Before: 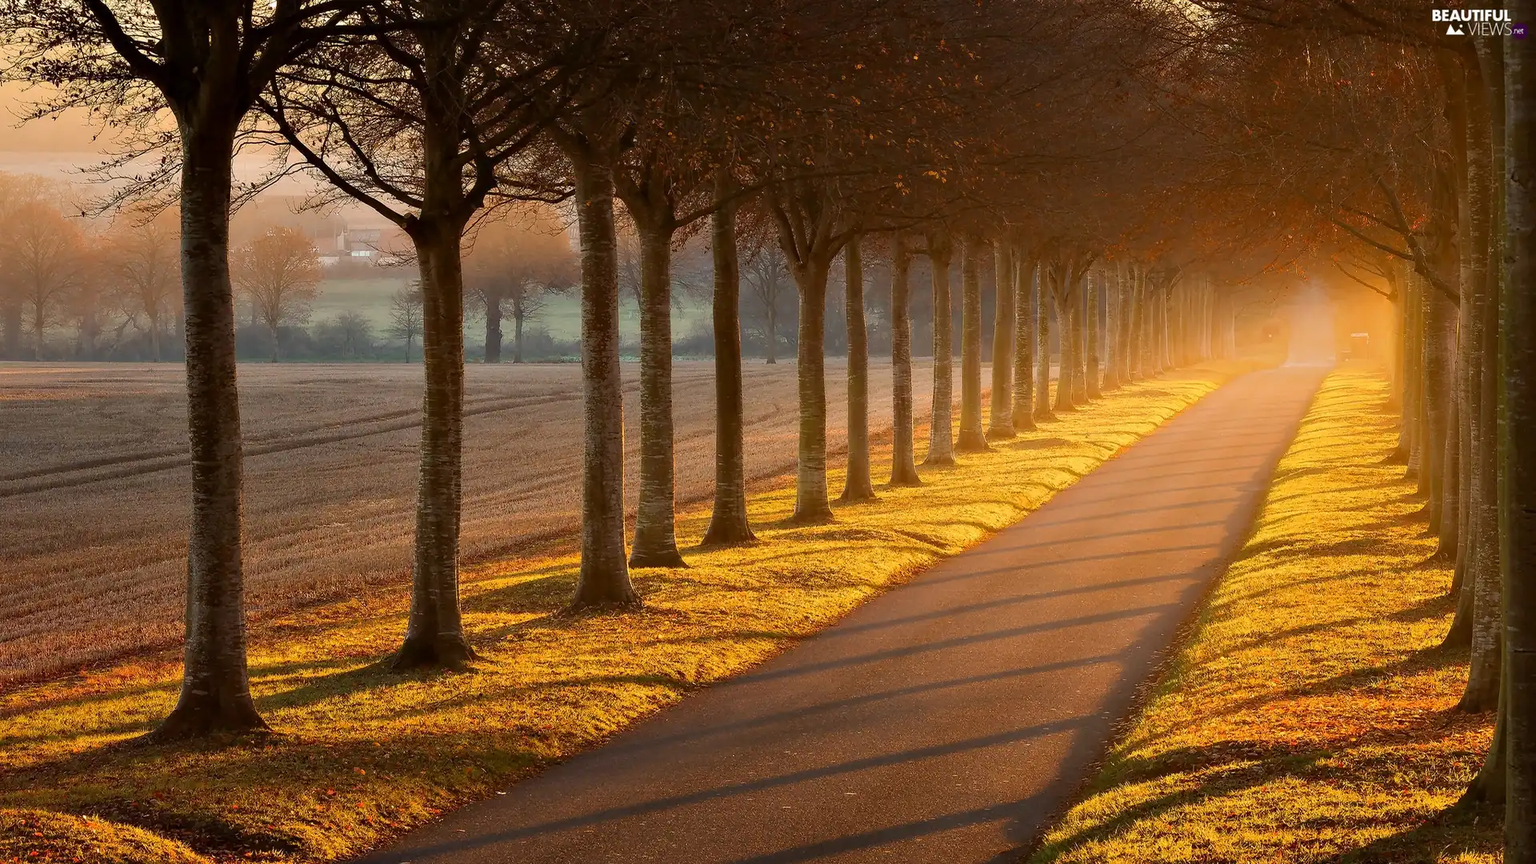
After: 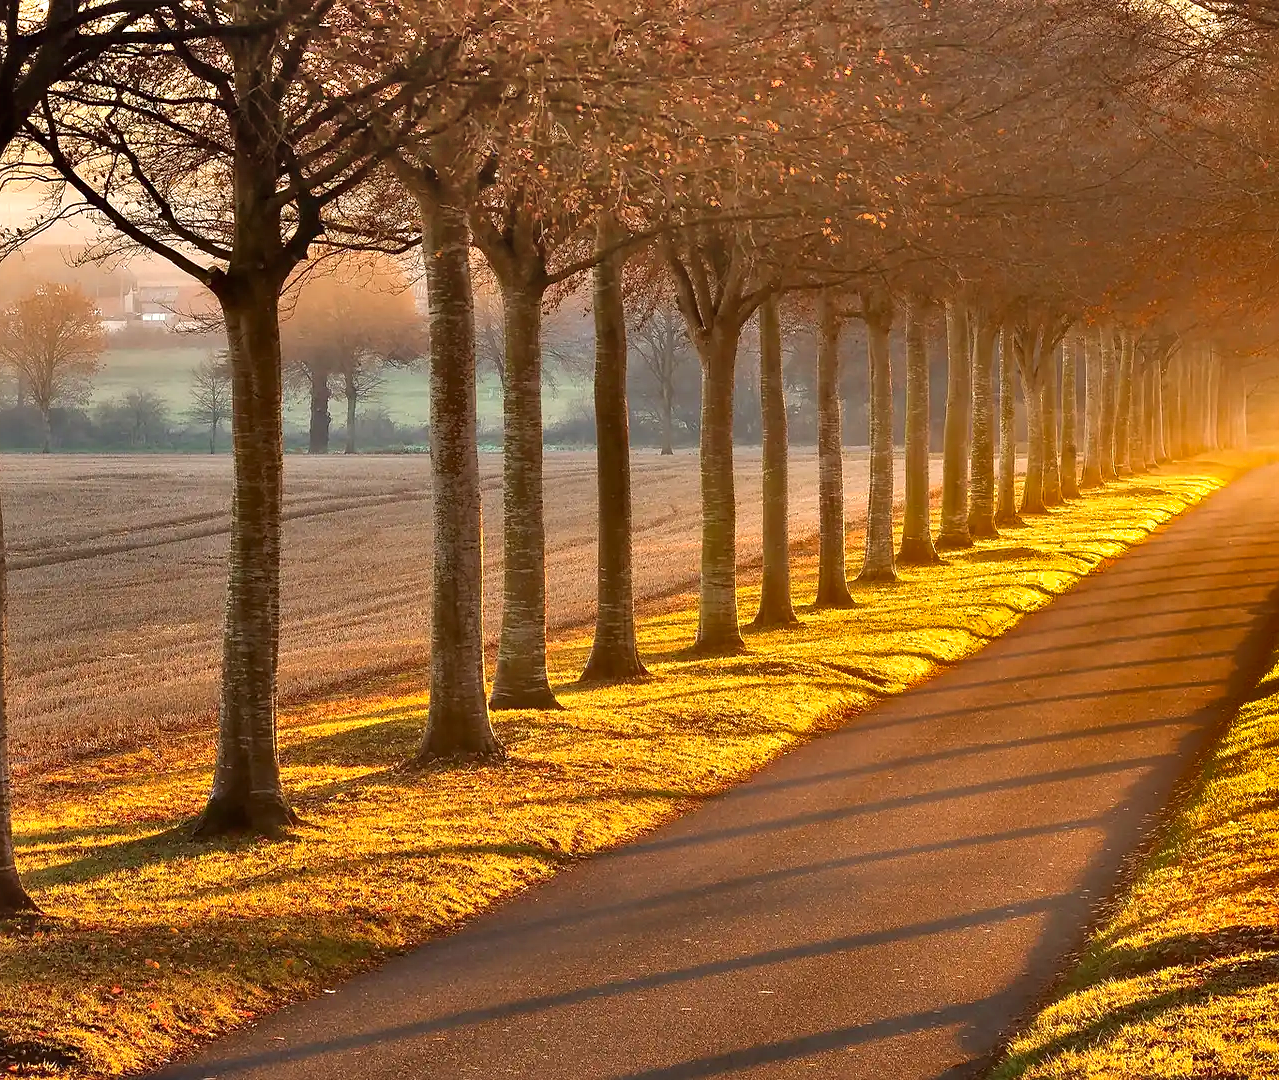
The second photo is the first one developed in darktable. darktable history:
sharpen: amount 0.217
exposure: black level correction 0, exposure 0.69 EV, compensate highlight preservation false
crop and rotate: left 15.482%, right 17.883%
shadows and highlights: radius 124.63, shadows 98.59, white point adjustment -3.03, highlights -99.76, soften with gaussian
